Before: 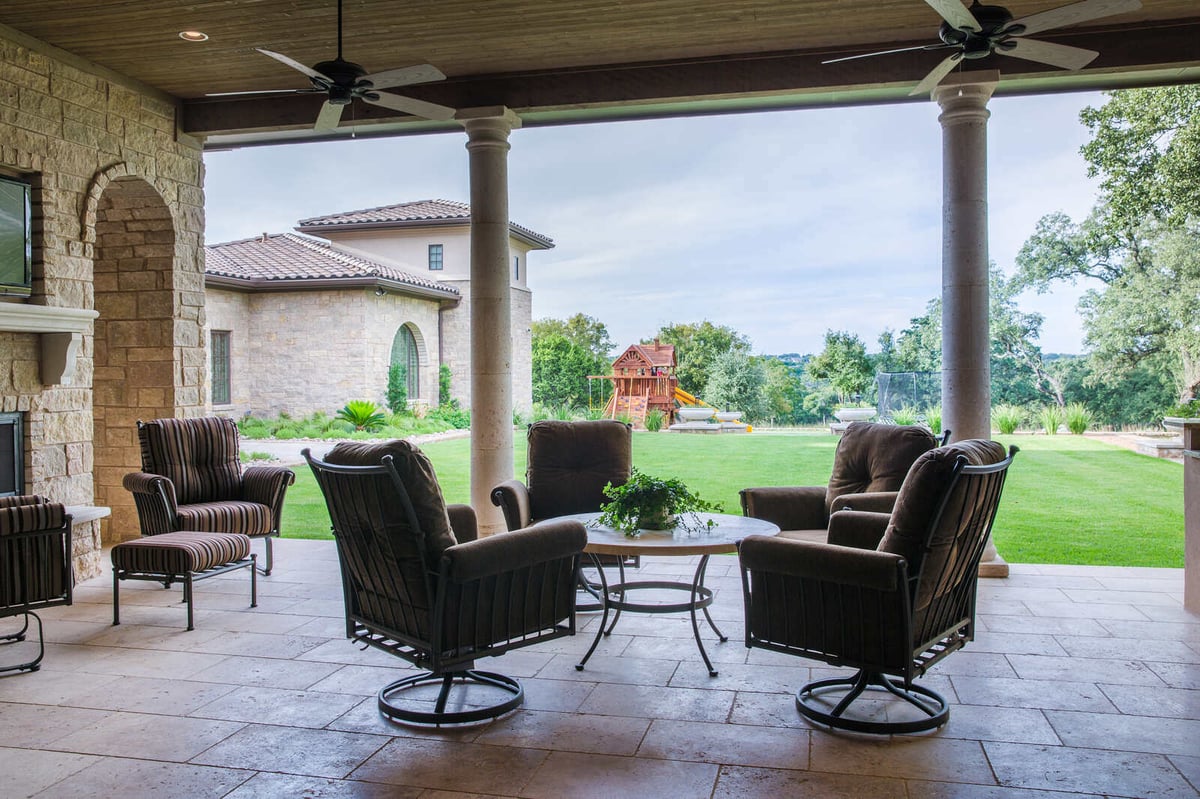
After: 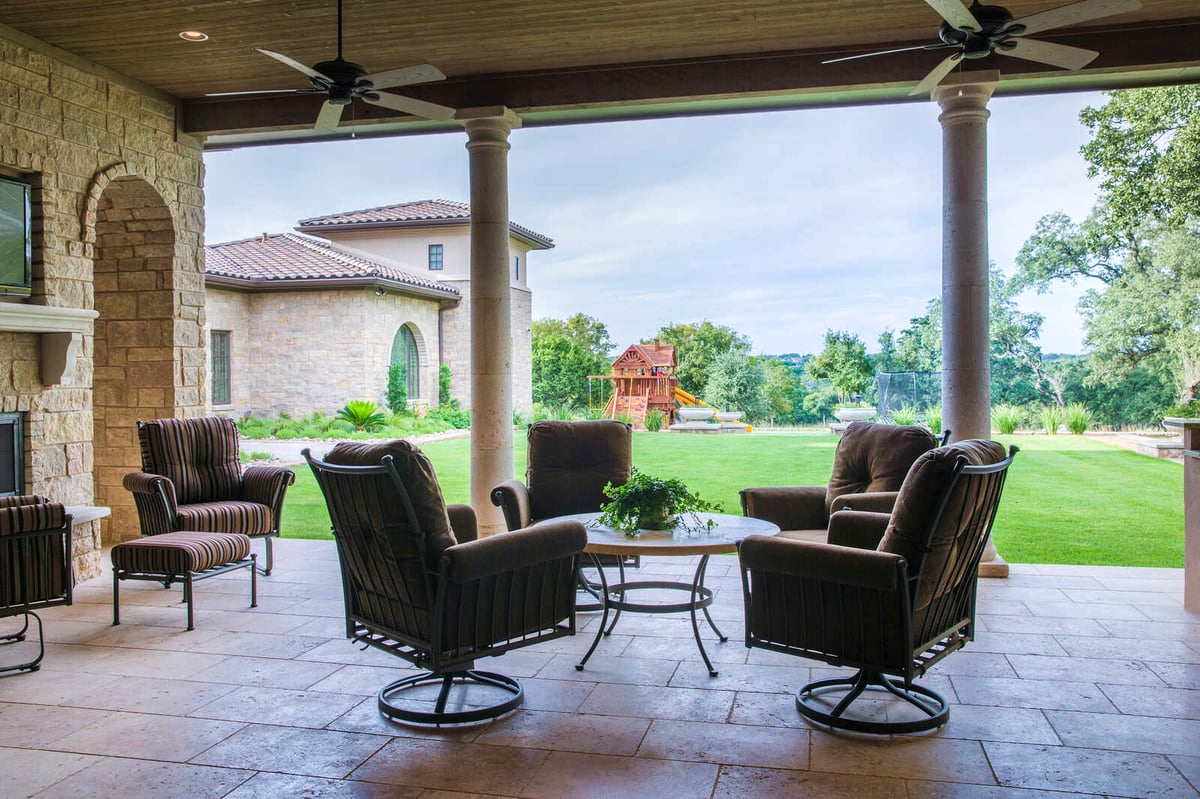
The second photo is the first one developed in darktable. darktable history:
velvia: on, module defaults
exposure: exposure 0.078 EV, compensate highlight preservation false
